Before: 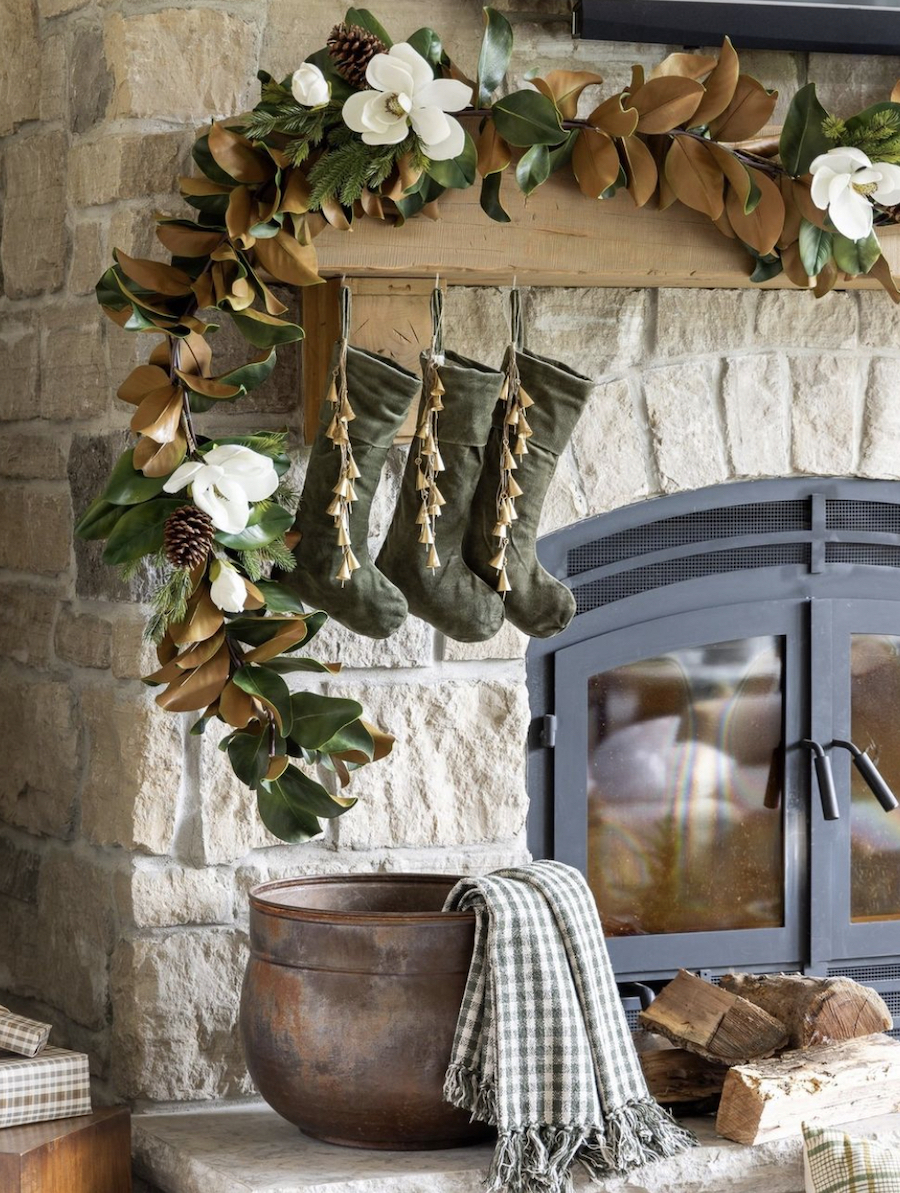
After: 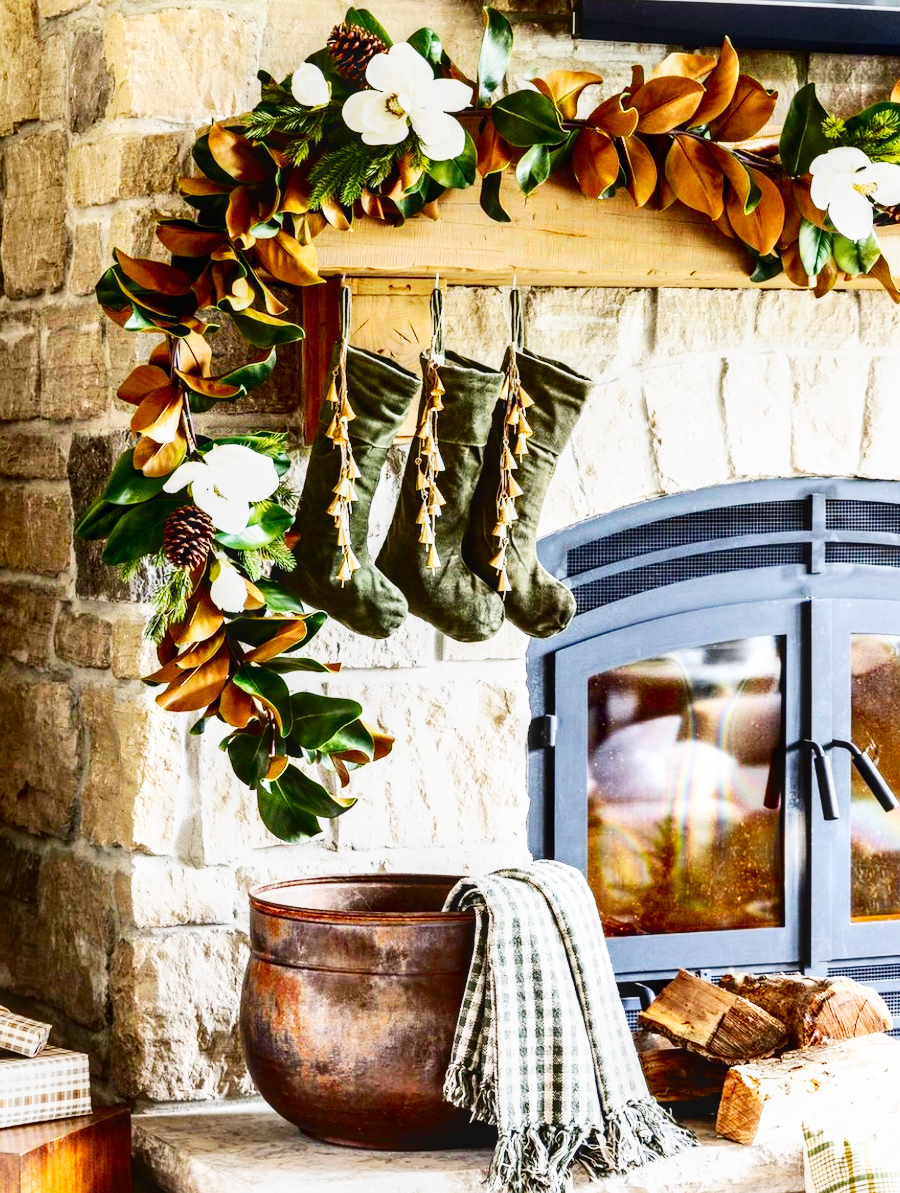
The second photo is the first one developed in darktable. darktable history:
local contrast: on, module defaults
contrast brightness saturation: contrast 0.219, brightness -0.186, saturation 0.245
base curve: curves: ch0 [(0, 0) (0.007, 0.004) (0.027, 0.03) (0.046, 0.07) (0.207, 0.54) (0.442, 0.872) (0.673, 0.972) (1, 1)], preserve colors none
